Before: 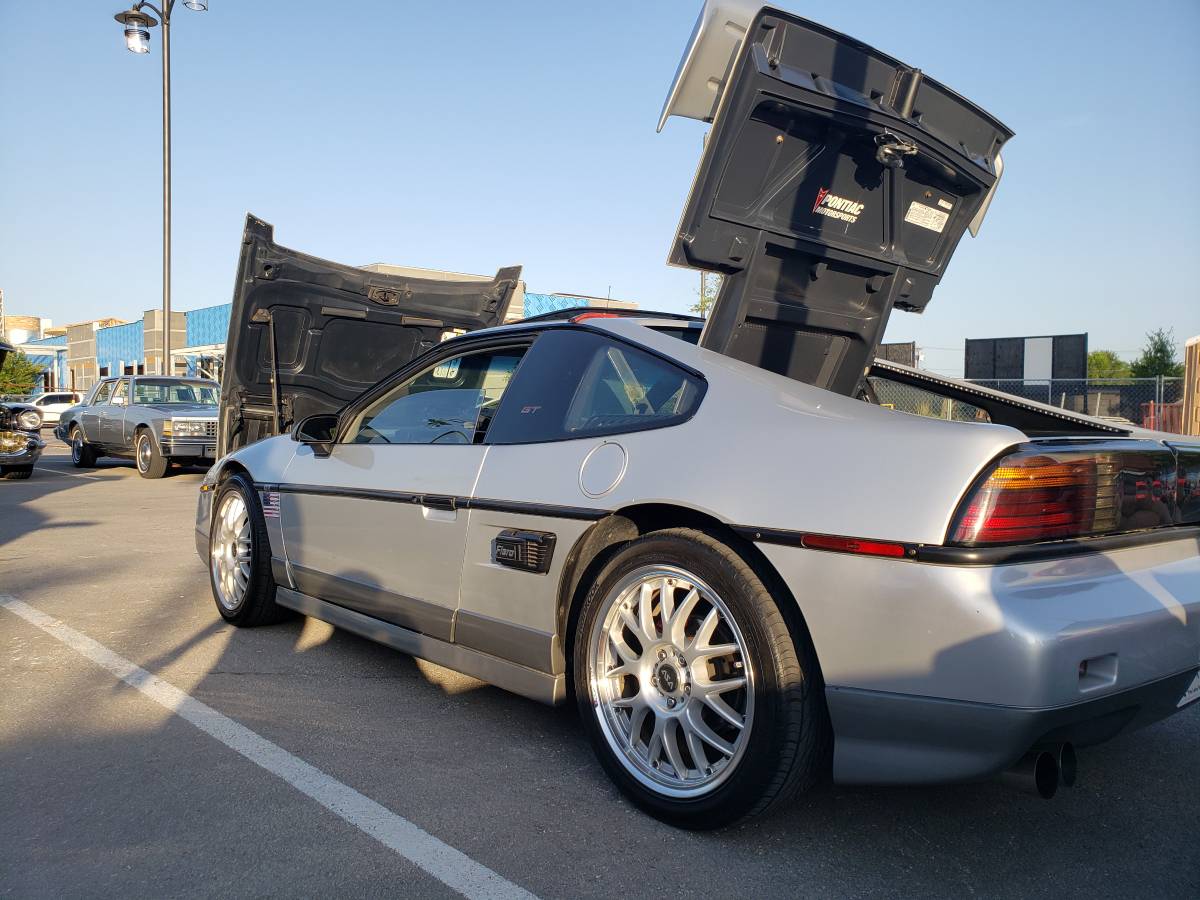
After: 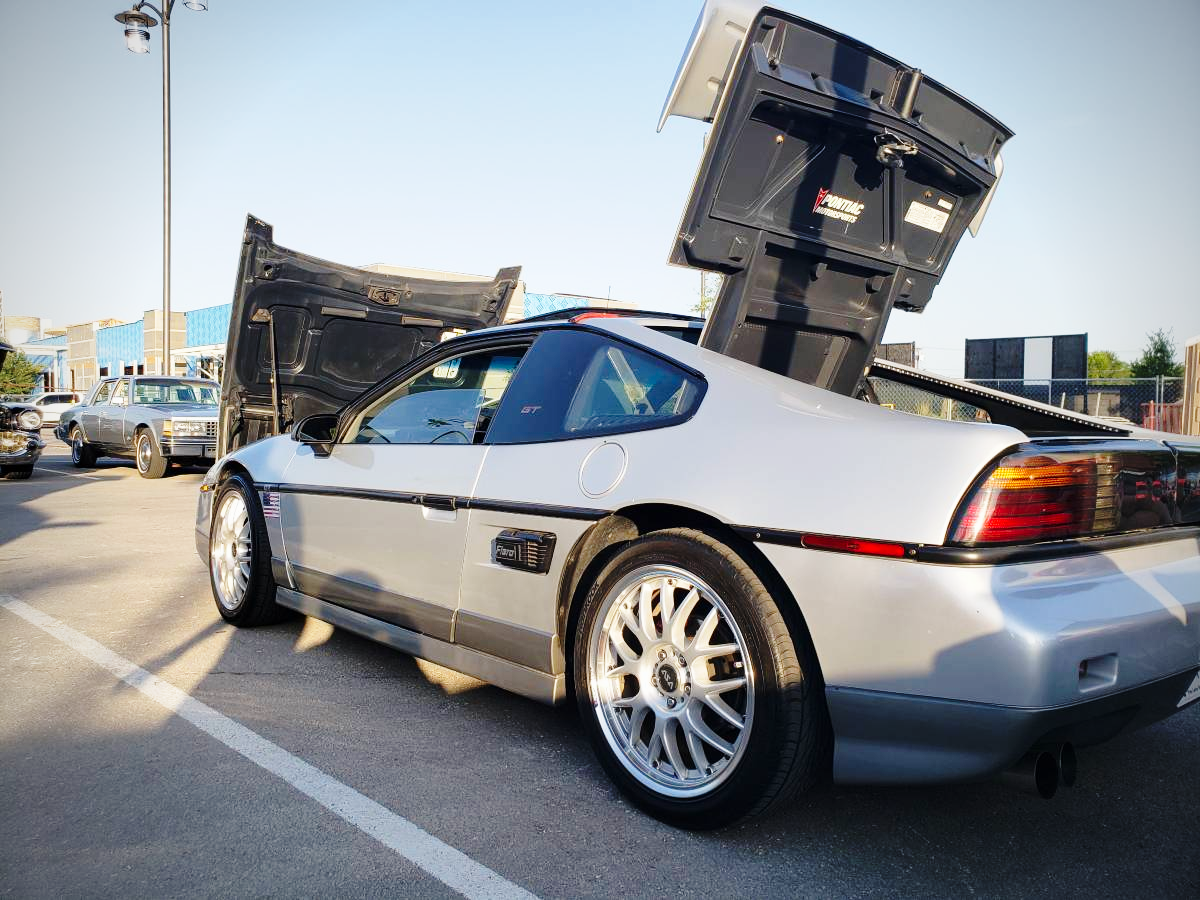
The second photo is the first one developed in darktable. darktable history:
base curve: curves: ch0 [(0, 0) (0.028, 0.03) (0.121, 0.232) (0.46, 0.748) (0.859, 0.968) (1, 1)], preserve colors none
vignetting: on, module defaults
exposure: exposure -0.151 EV, compensate highlight preservation false
